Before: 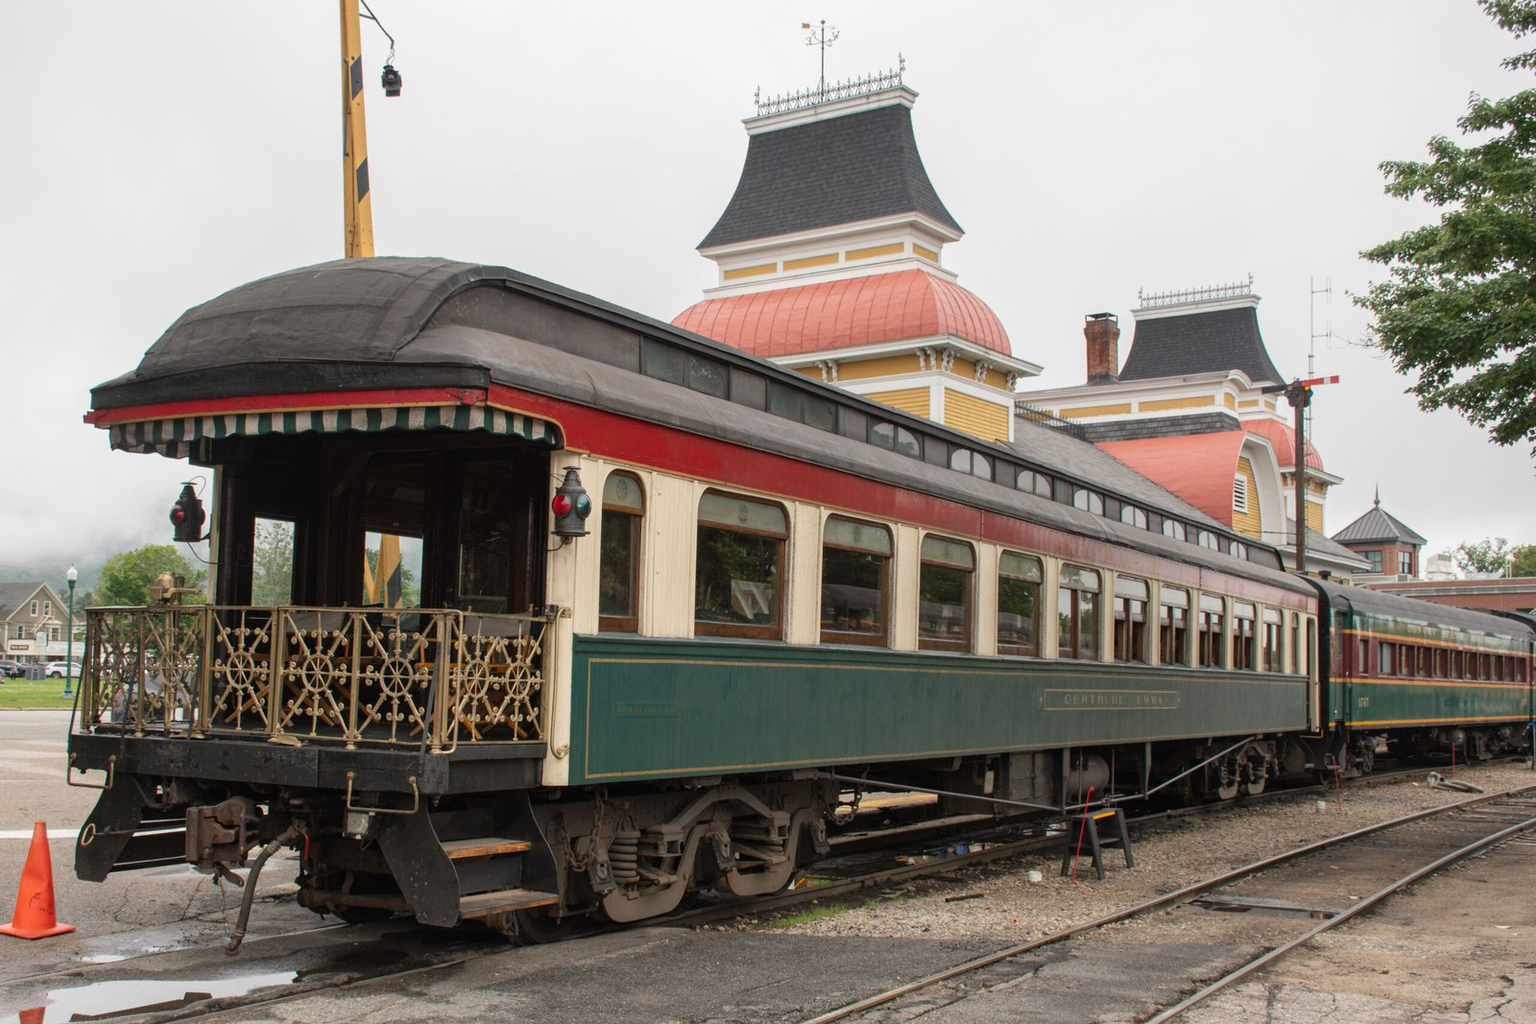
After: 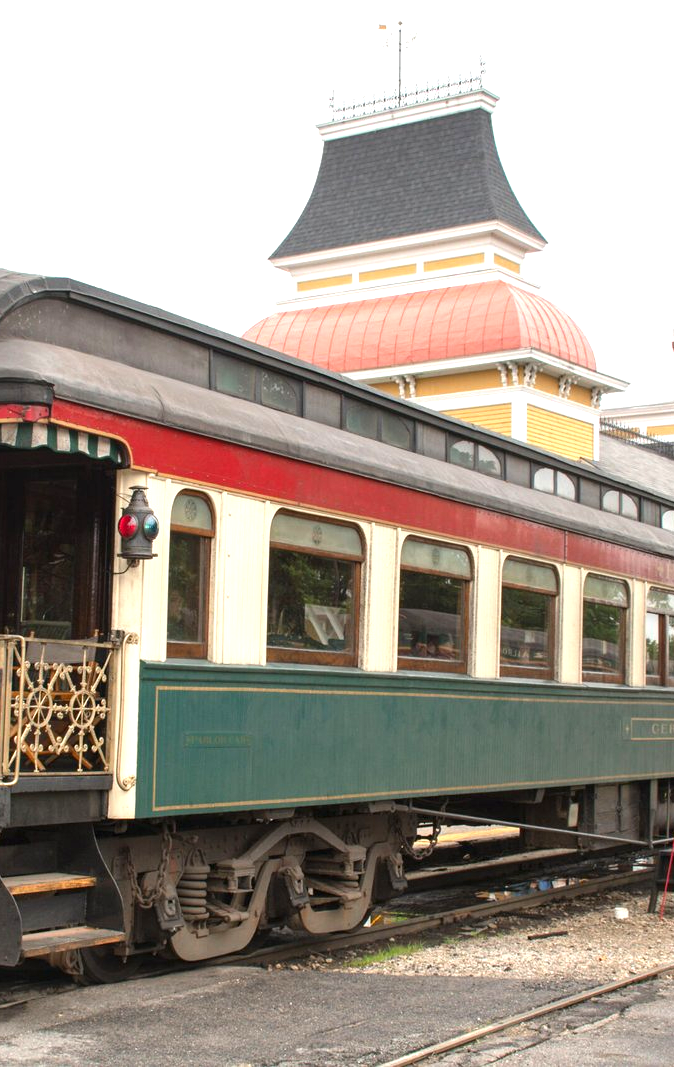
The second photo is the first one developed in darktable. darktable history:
crop: left 28.583%, right 29.231%
exposure: exposure 1 EV, compensate highlight preservation false
